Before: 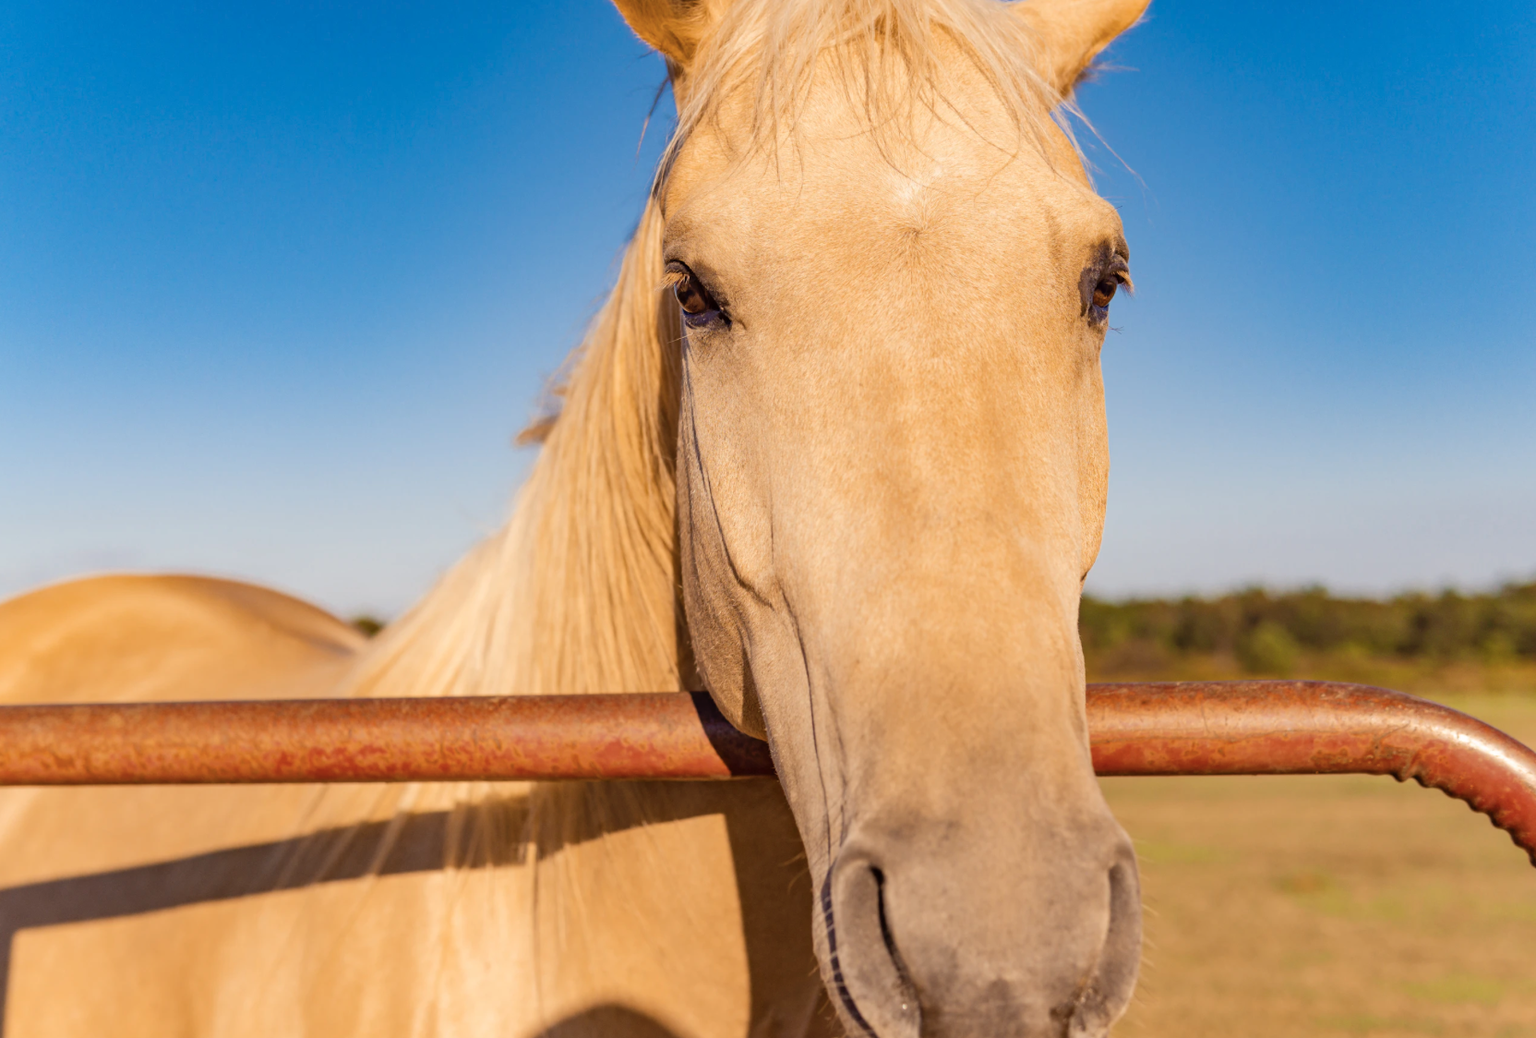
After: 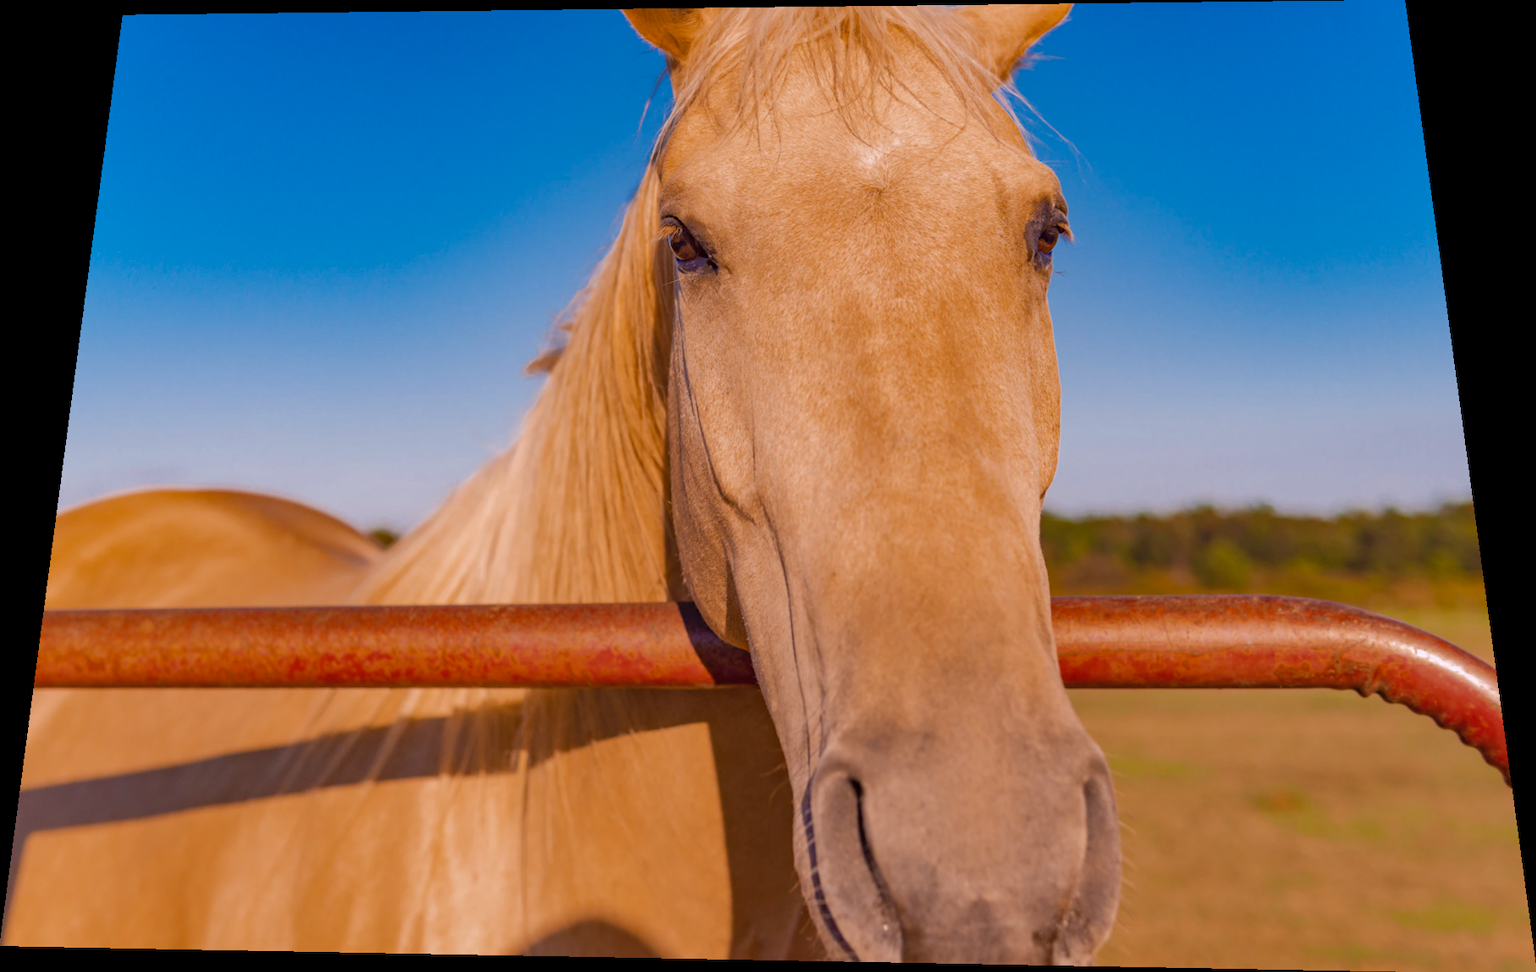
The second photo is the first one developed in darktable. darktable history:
shadows and highlights: on, module defaults
rotate and perspective: rotation 0.128°, lens shift (vertical) -0.181, lens shift (horizontal) -0.044, shear 0.001, automatic cropping off
color balance rgb: shadows lift › chroma 1.41%, shadows lift › hue 260°, power › chroma 0.5%, power › hue 260°, highlights gain › chroma 1%, highlights gain › hue 27°, saturation formula JzAzBz (2021)
color calibration: illuminant as shot in camera, x 0.358, y 0.373, temperature 4628.91 K
color zones: curves: ch0 [(0, 0.425) (0.143, 0.422) (0.286, 0.42) (0.429, 0.419) (0.571, 0.419) (0.714, 0.42) (0.857, 0.422) (1, 0.425)]
